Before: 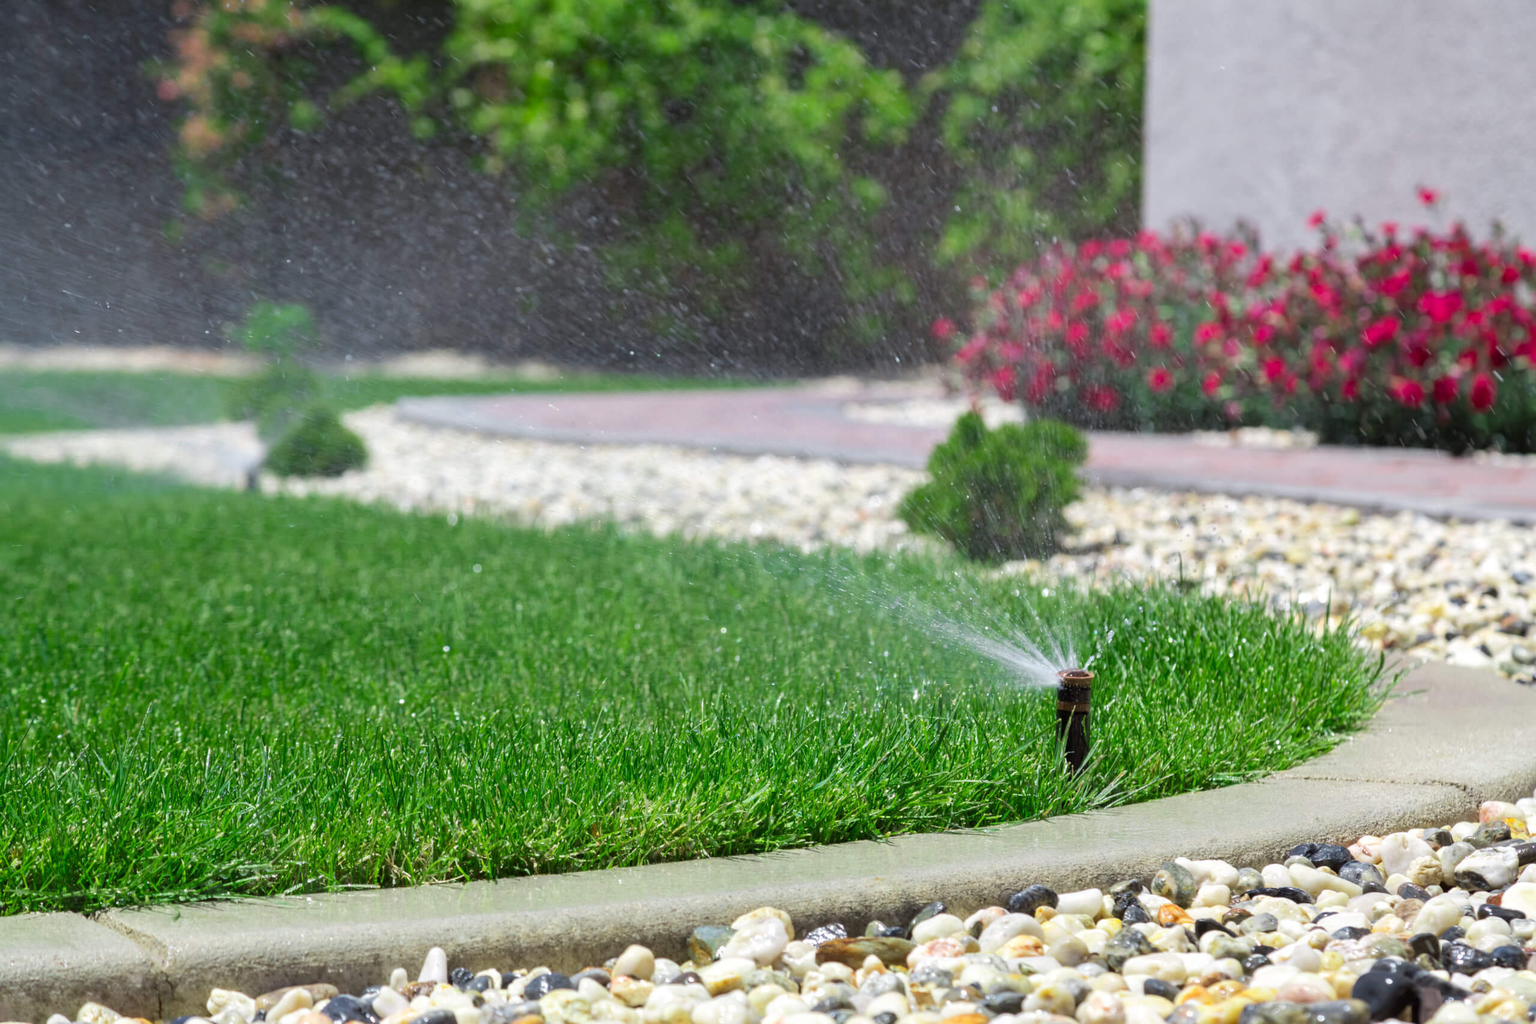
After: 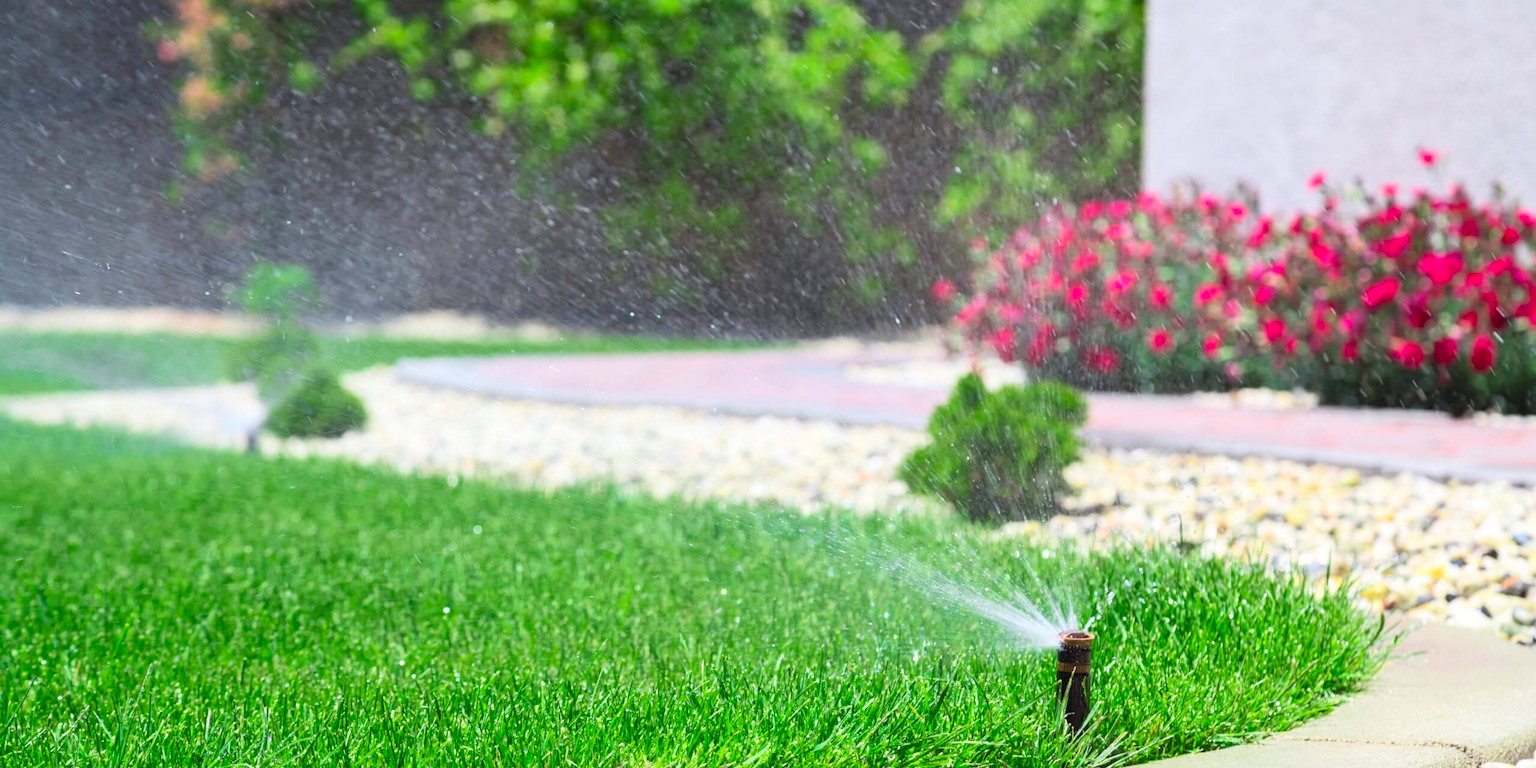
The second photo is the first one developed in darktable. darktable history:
crop: top 3.857%, bottom 21.132%
contrast brightness saturation: contrast 0.24, brightness 0.26, saturation 0.39
